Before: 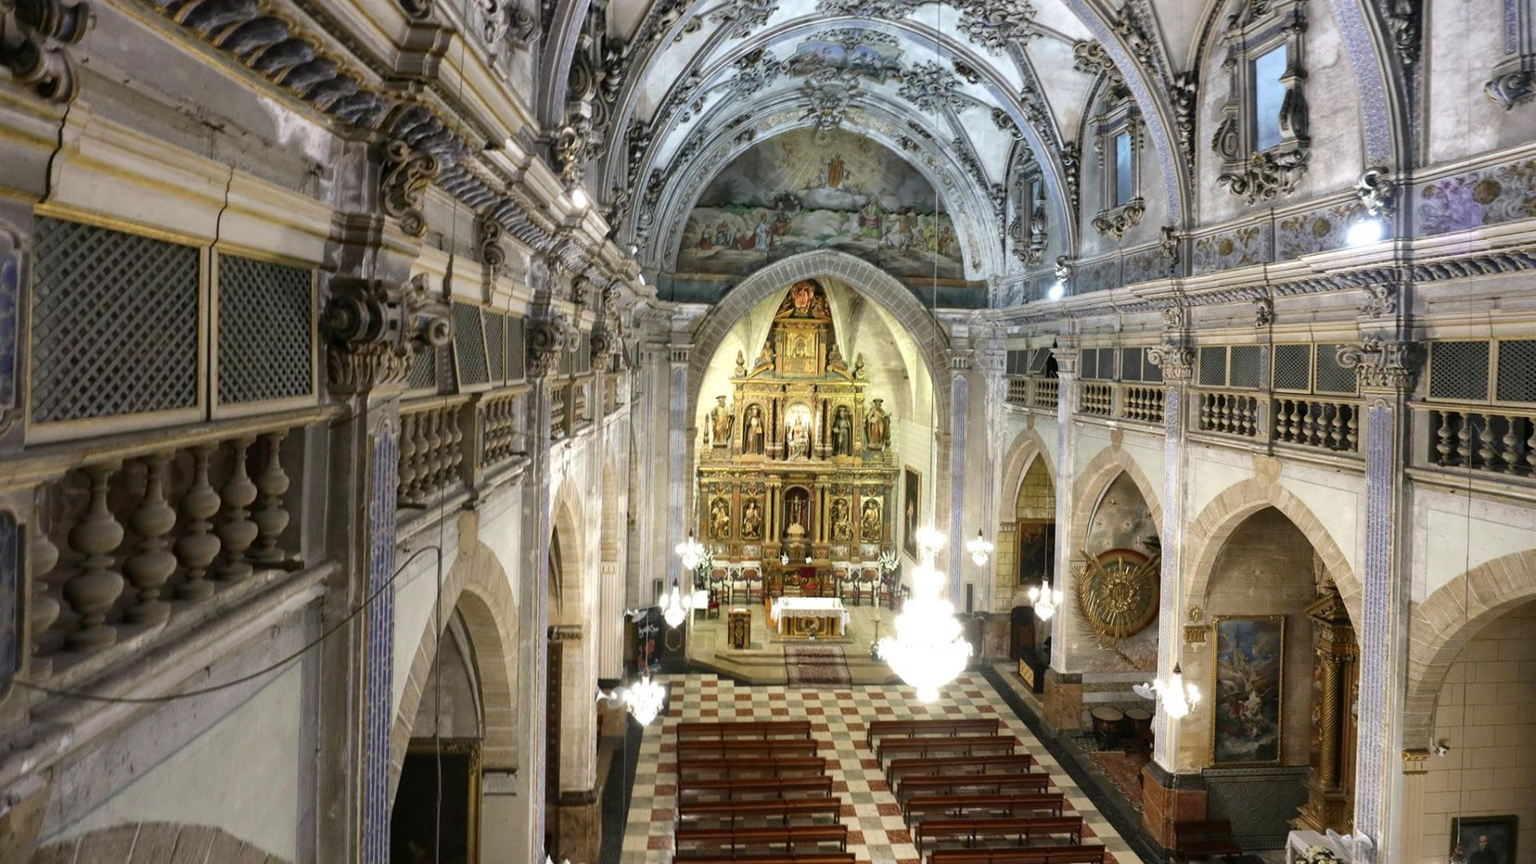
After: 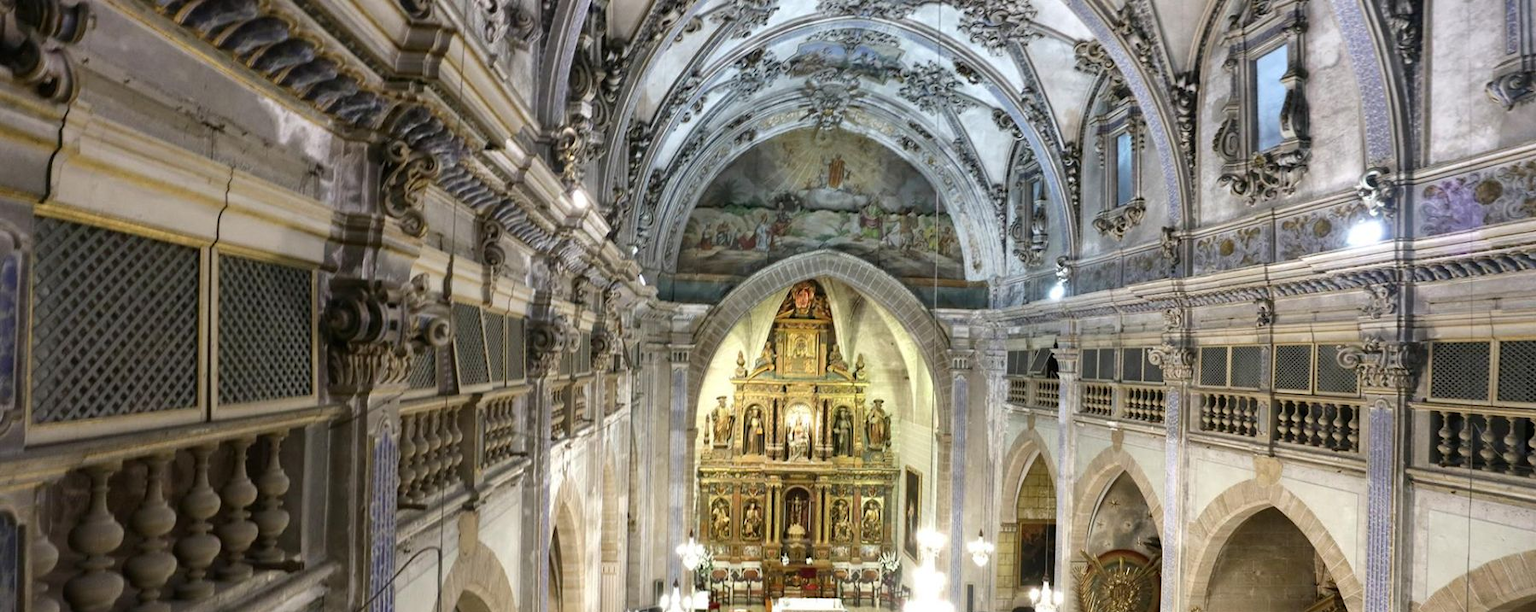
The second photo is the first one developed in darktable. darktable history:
crop: right 0.001%, bottom 29.144%
